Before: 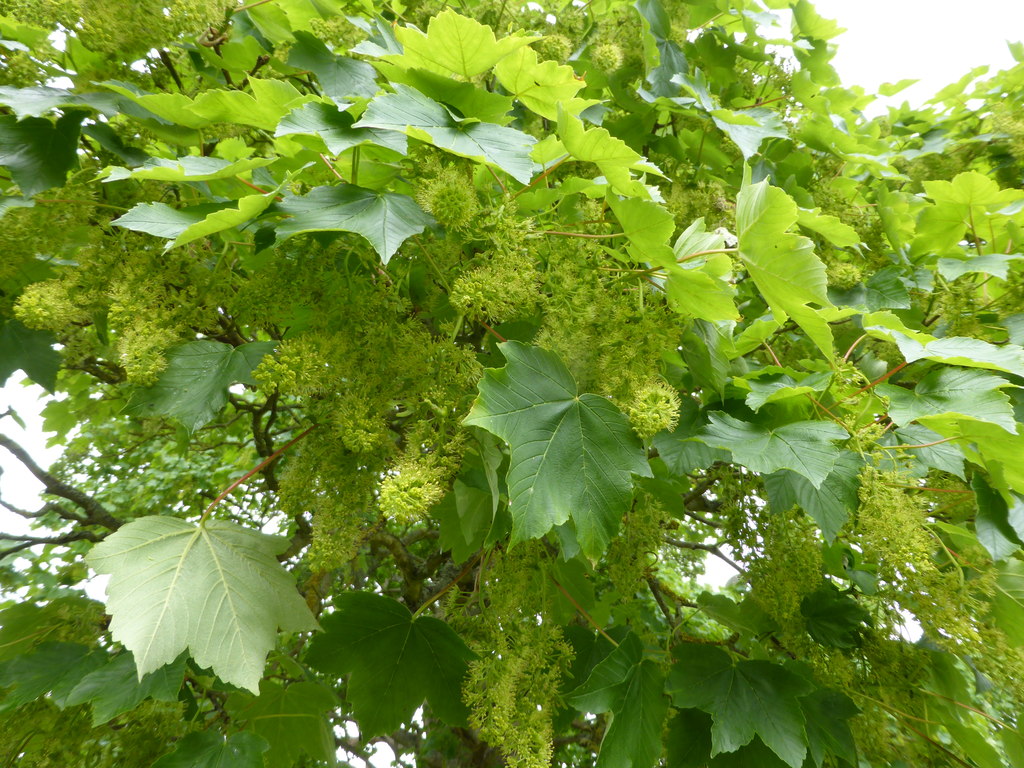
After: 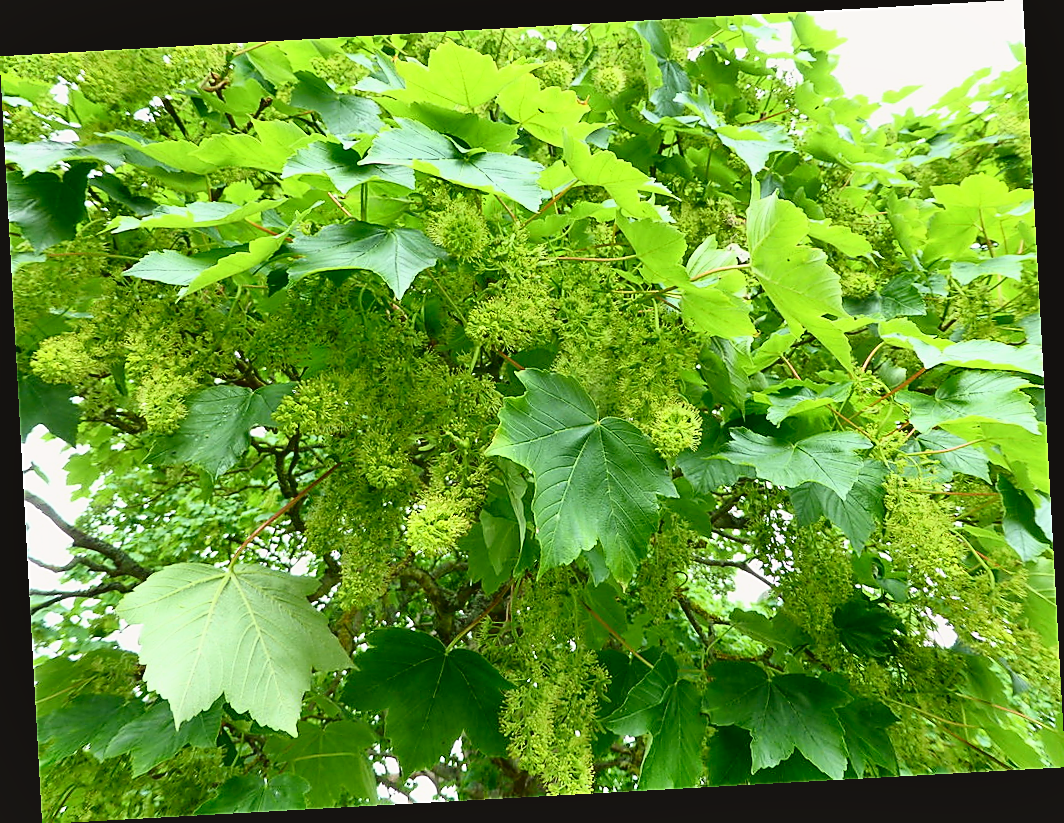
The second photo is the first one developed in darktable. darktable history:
tone curve: curves: ch0 [(0, 0.049) (0.113, 0.084) (0.285, 0.301) (0.673, 0.796) (0.845, 0.932) (0.994, 0.971)]; ch1 [(0, 0) (0.456, 0.424) (0.498, 0.5) (0.57, 0.557) (0.631, 0.635) (1, 1)]; ch2 [(0, 0) (0.395, 0.398) (0.44, 0.456) (0.502, 0.507) (0.55, 0.559) (0.67, 0.702) (1, 1)], color space Lab, independent channels, preserve colors none
sharpen: radius 1.4, amount 1.25, threshold 0.7
rotate and perspective: rotation -3.18°, automatic cropping off
shadows and highlights: highlights color adjustment 0%, soften with gaussian
